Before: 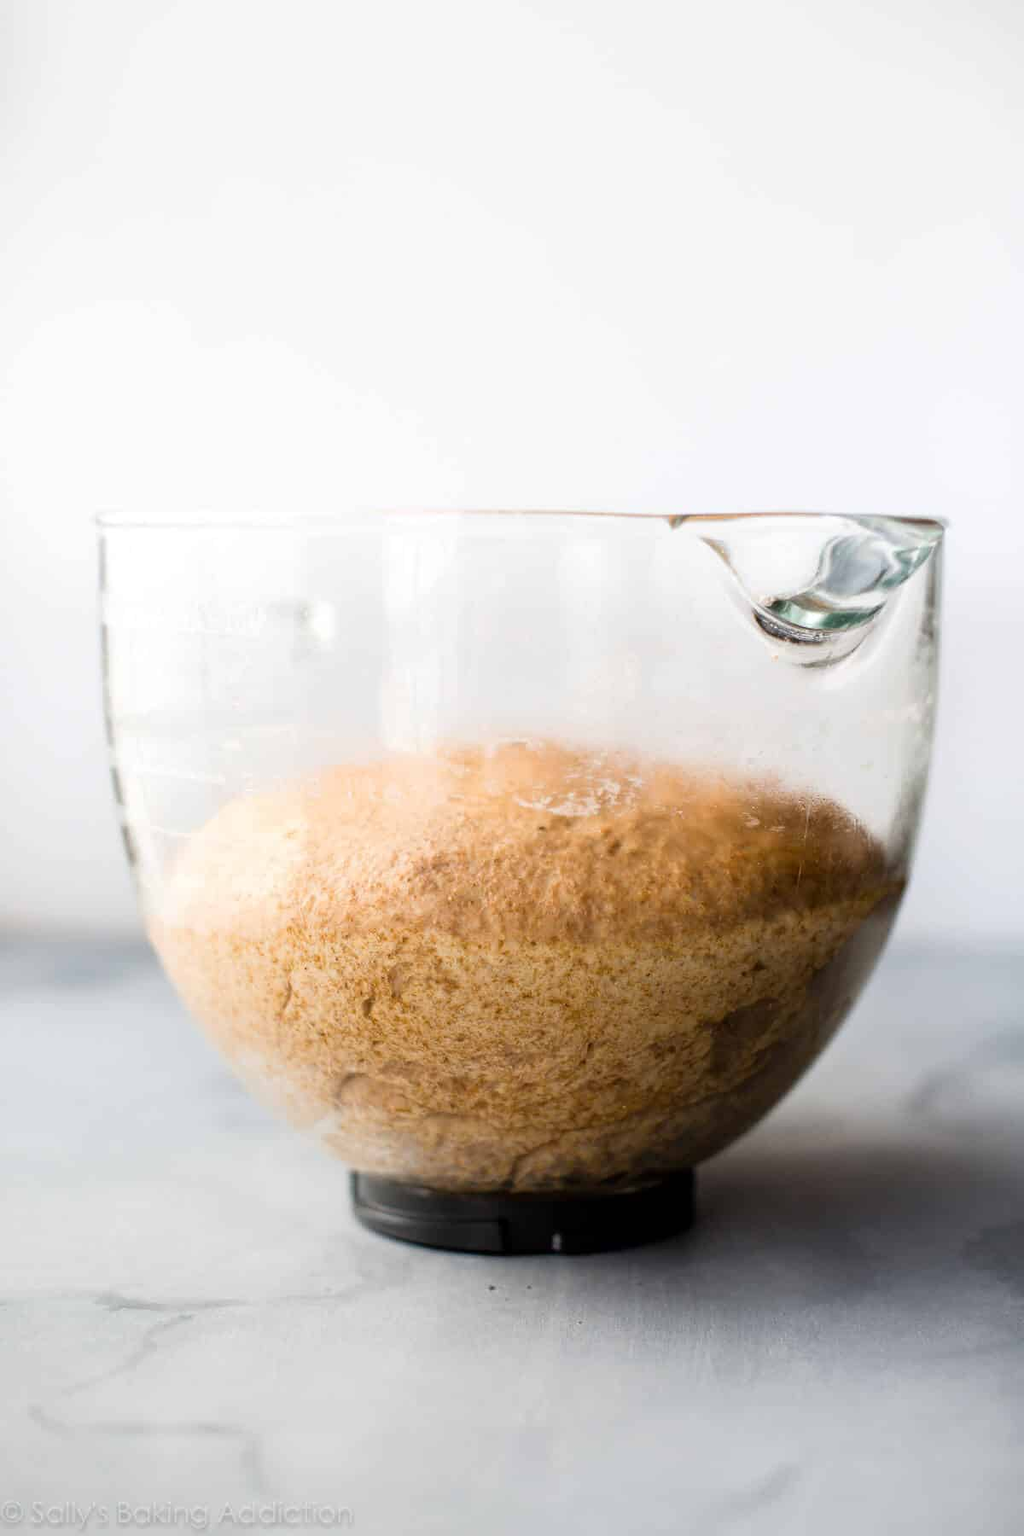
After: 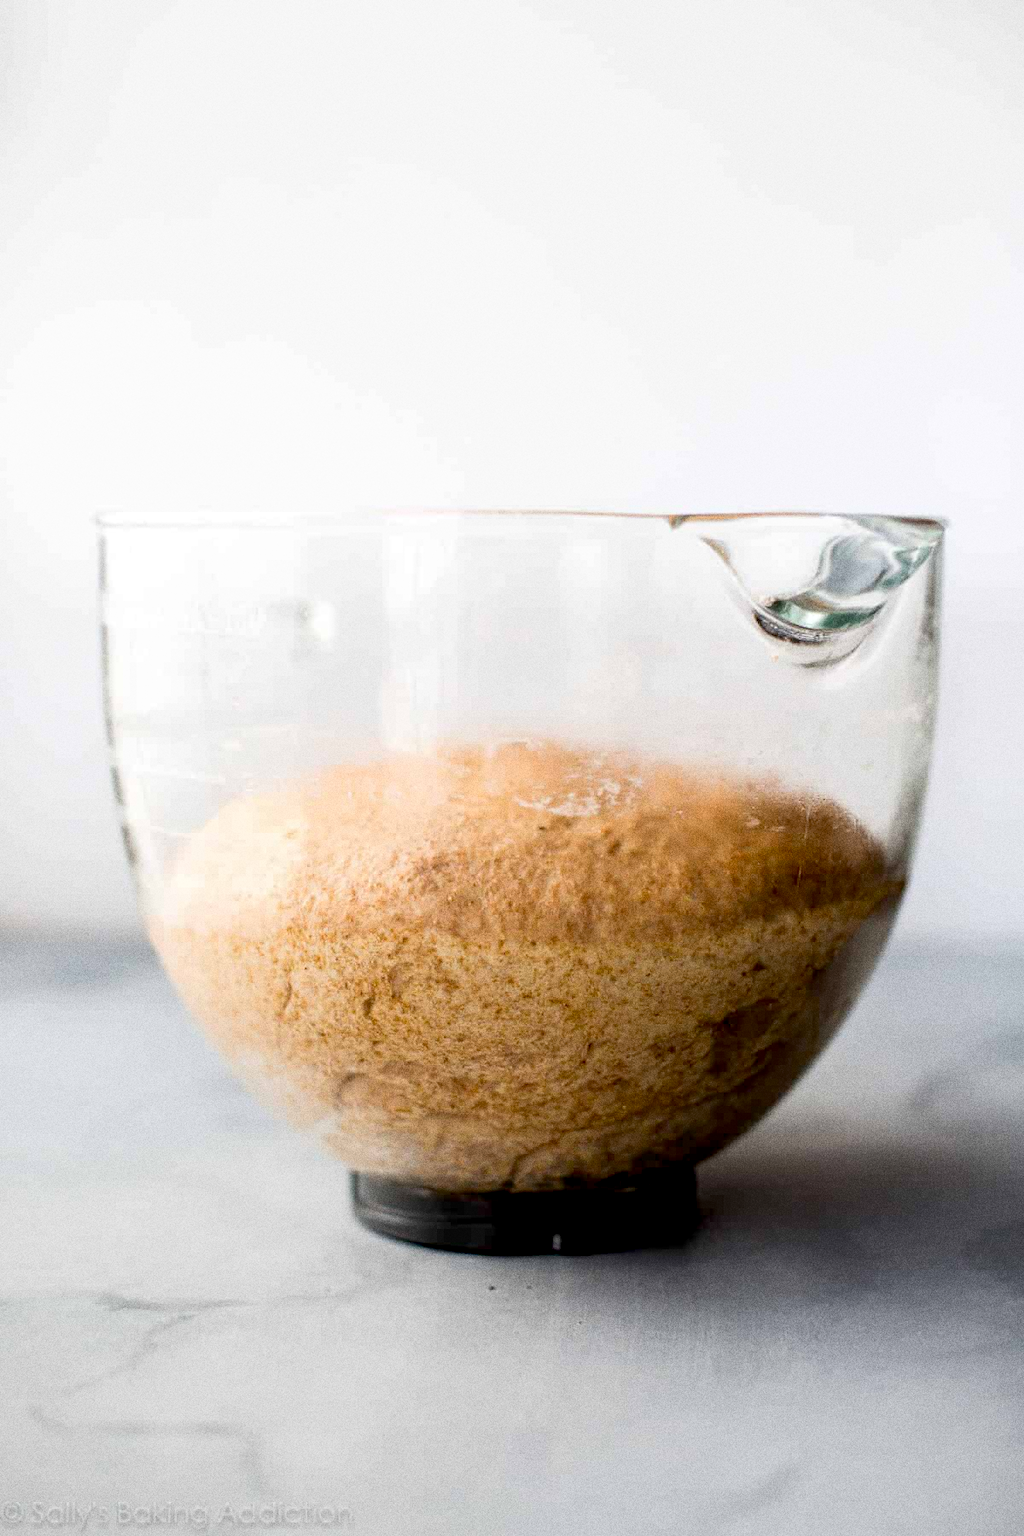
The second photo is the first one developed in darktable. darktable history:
grain: coarseness 0.09 ISO, strength 40%
exposure: black level correction 0.009, compensate highlight preservation false
